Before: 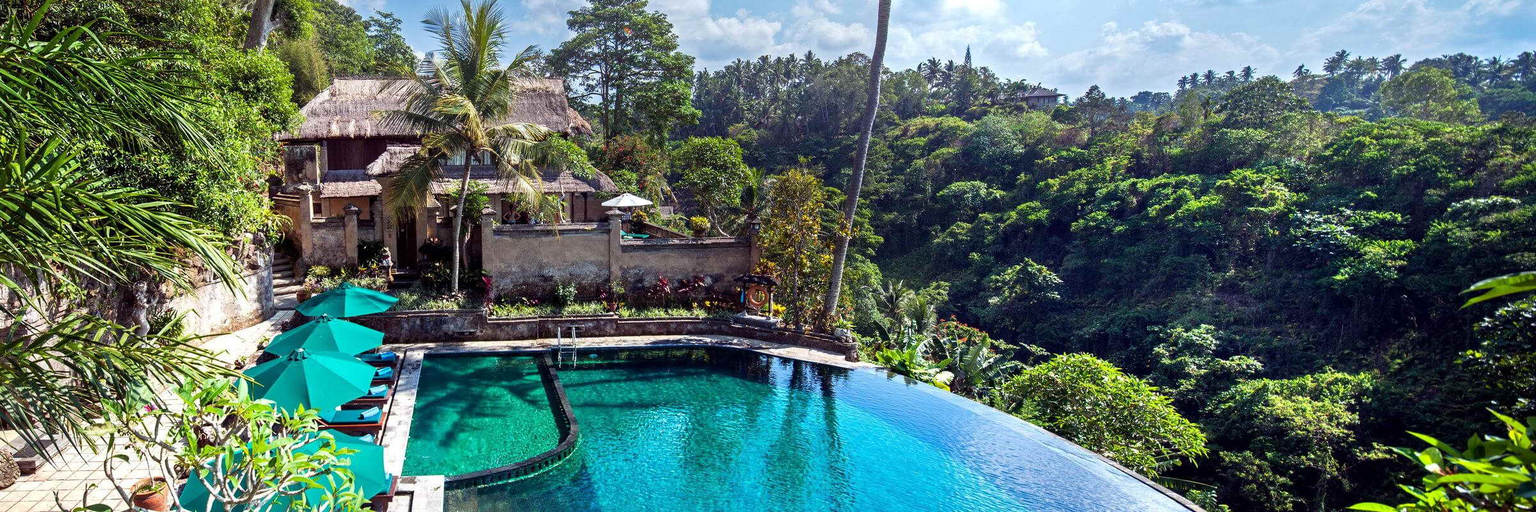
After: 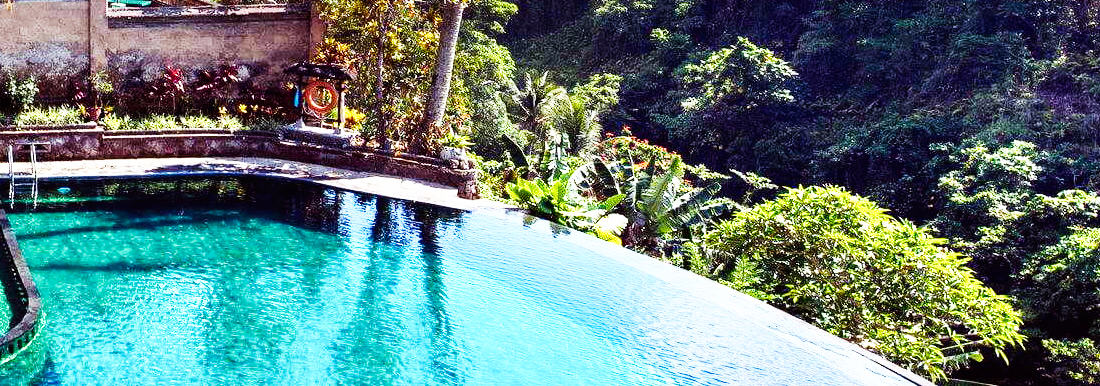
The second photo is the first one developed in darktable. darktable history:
color balance: mode lift, gamma, gain (sRGB), lift [1, 1.049, 1, 1]
base curve: curves: ch0 [(0, 0) (0.007, 0.004) (0.027, 0.03) (0.046, 0.07) (0.207, 0.54) (0.442, 0.872) (0.673, 0.972) (1, 1)], preserve colors none
color balance rgb: global vibrance 6.81%, saturation formula JzAzBz (2021)
crop: left 35.976%, top 45.819%, right 18.162%, bottom 5.807%
